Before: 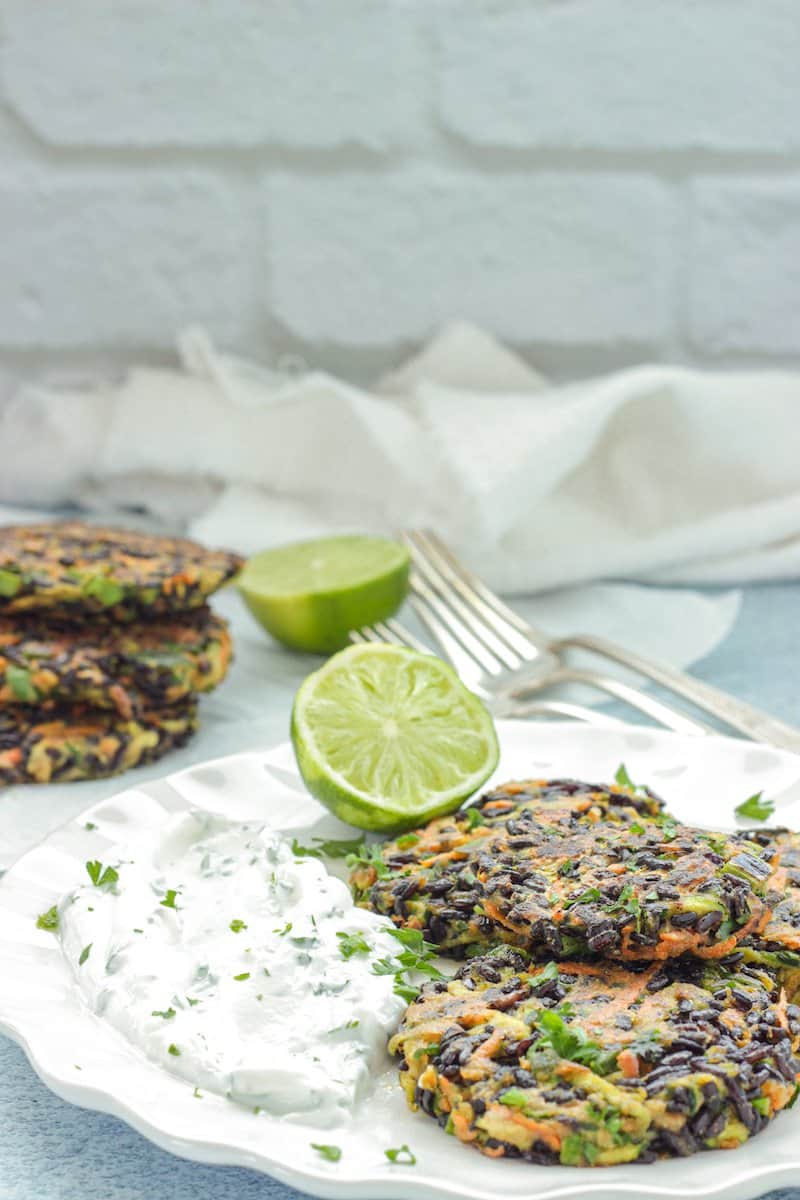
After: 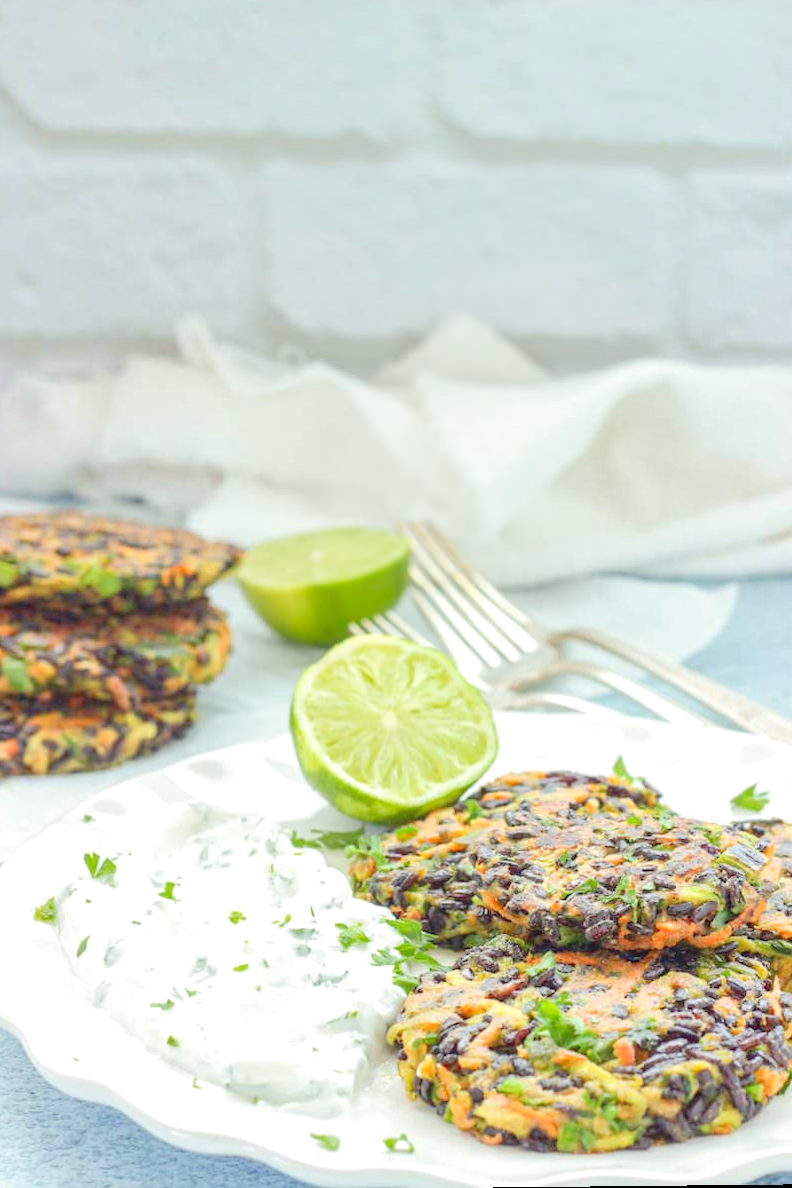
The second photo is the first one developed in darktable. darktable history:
levels: levels [0, 0.397, 0.955]
rotate and perspective: rotation 0.174°, lens shift (vertical) 0.013, lens shift (horizontal) 0.019, shear 0.001, automatic cropping original format, crop left 0.007, crop right 0.991, crop top 0.016, crop bottom 0.997
